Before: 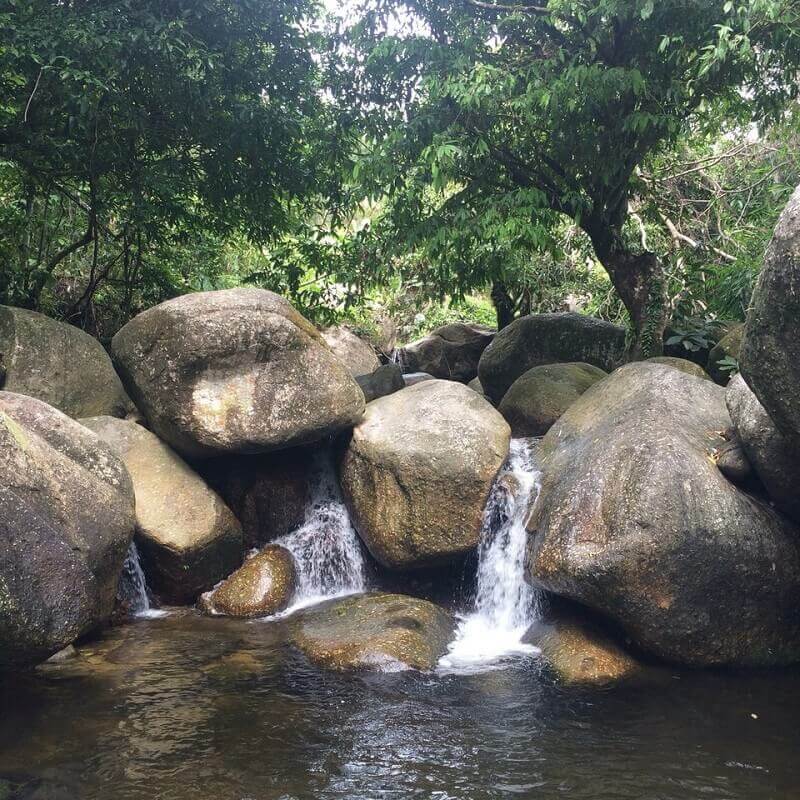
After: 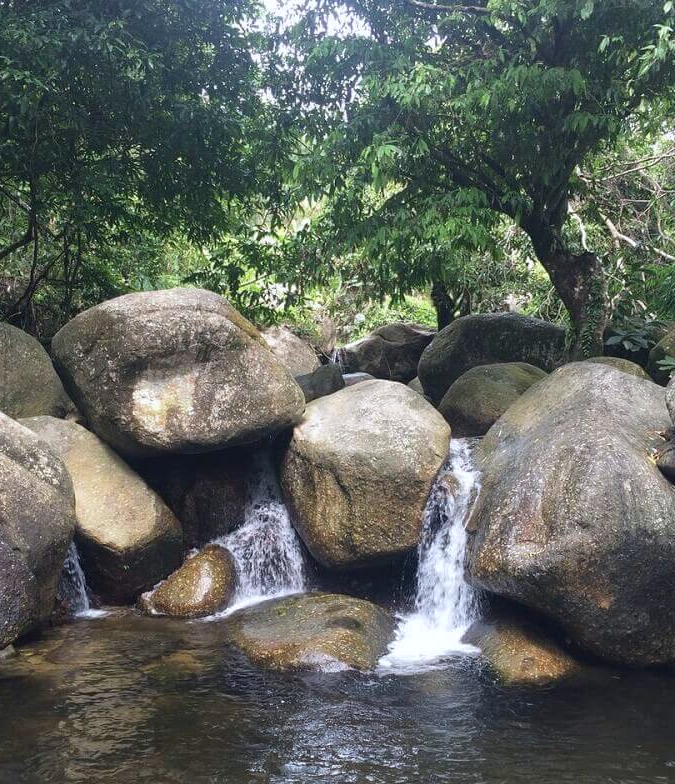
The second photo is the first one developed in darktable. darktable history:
crop: left 7.598%, right 7.873%
white balance: red 0.98, blue 1.034
